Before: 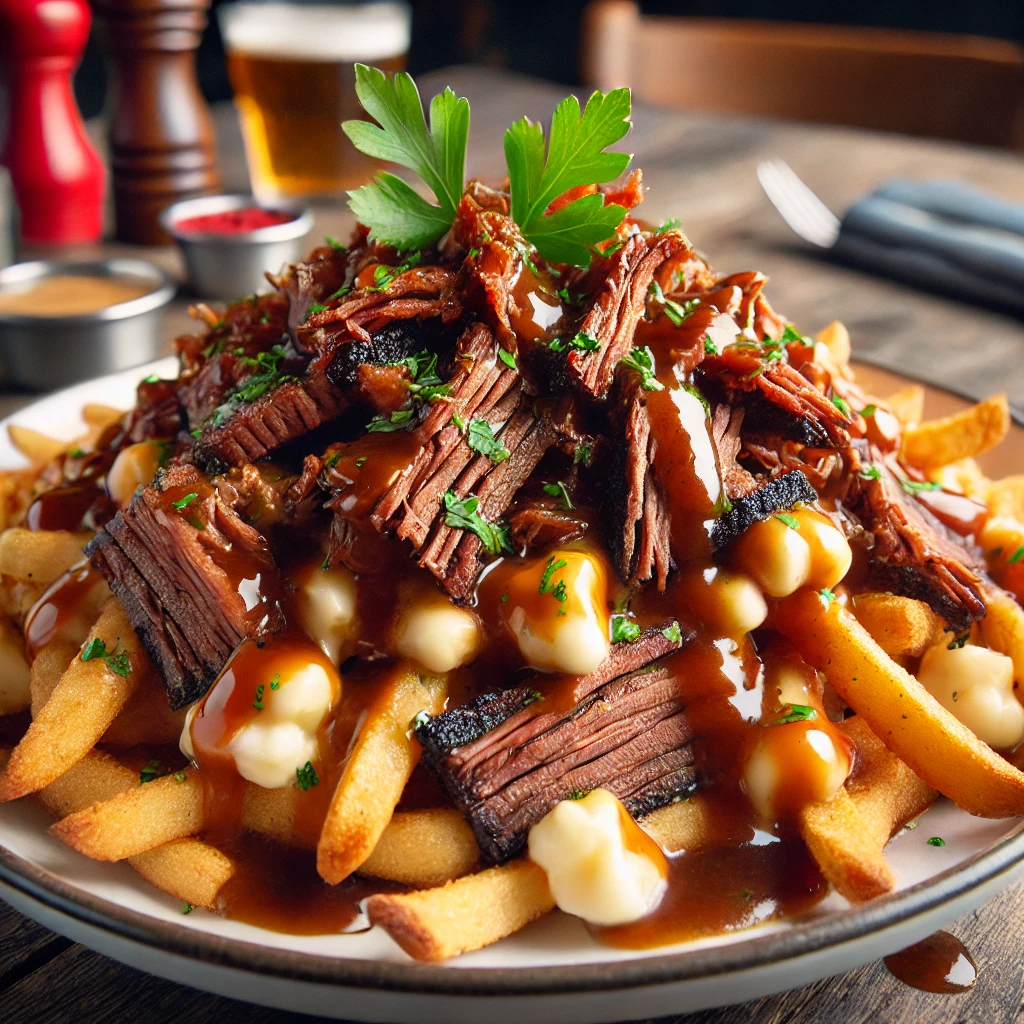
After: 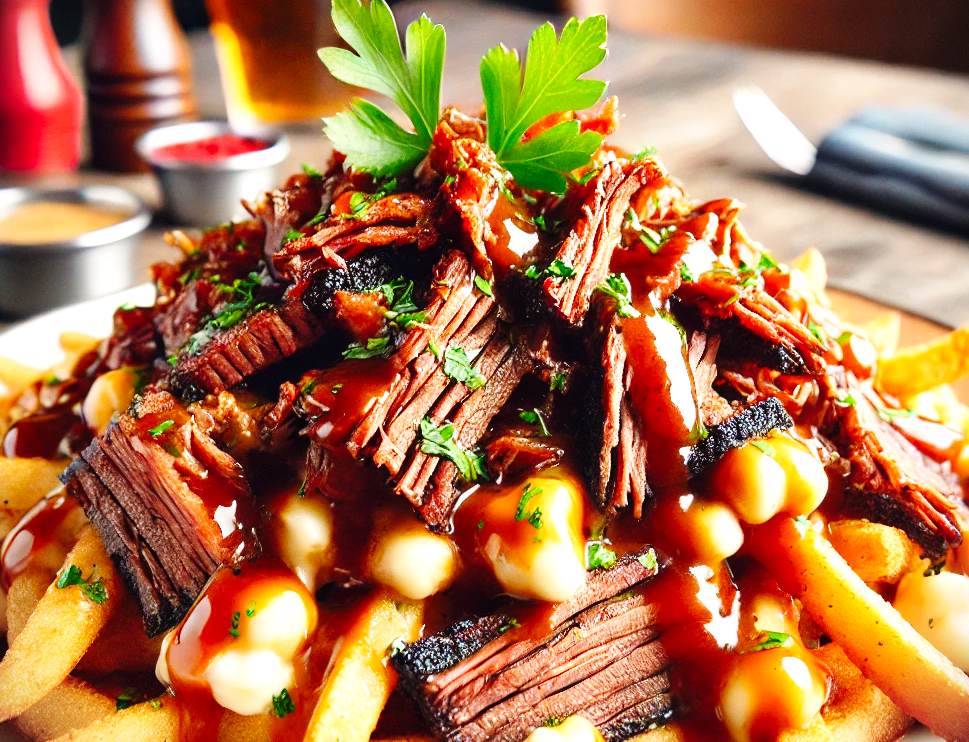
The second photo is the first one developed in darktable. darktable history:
base curve: curves: ch0 [(0, 0) (0.032, 0.025) (0.121, 0.166) (0.206, 0.329) (0.605, 0.79) (1, 1)], preserve colors none
vignetting: fall-off start 100.11%
crop: left 2.366%, top 7.222%, right 2.97%, bottom 20.252%
exposure: black level correction 0, exposure 0.5 EV, compensate exposure bias true, compensate highlight preservation false
